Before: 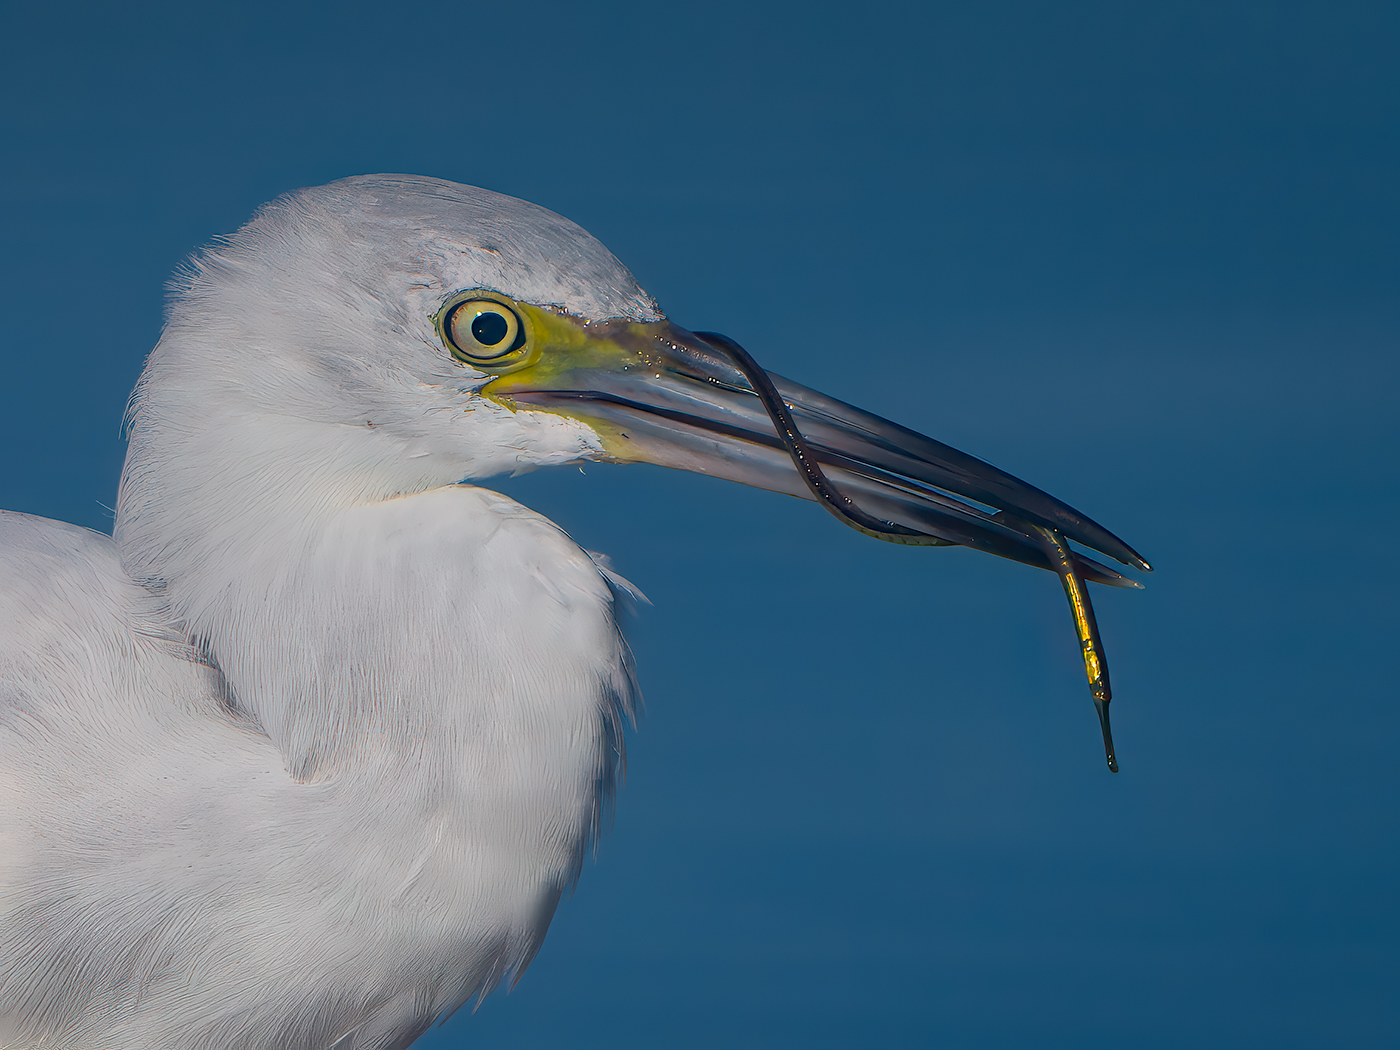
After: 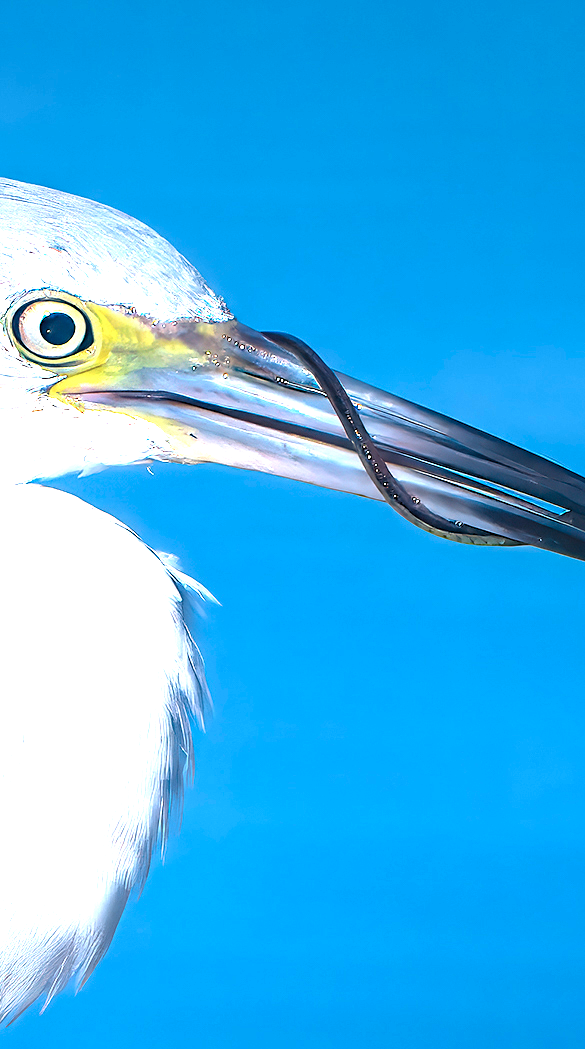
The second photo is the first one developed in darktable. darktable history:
sharpen: amount 0.202
crop: left 30.903%, right 27.271%
exposure: exposure 2.011 EV, compensate highlight preservation false
color correction: highlights a* -2.12, highlights b* -18.29
levels: levels [0.052, 0.496, 0.908]
